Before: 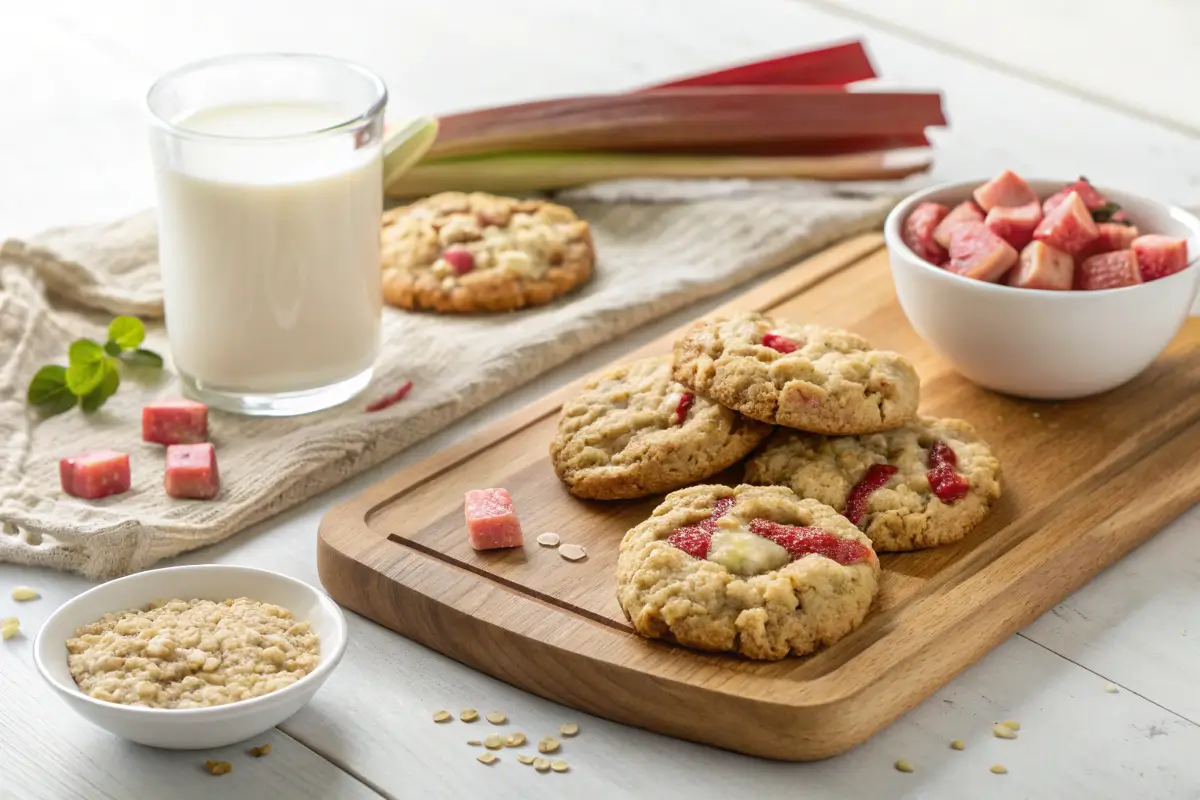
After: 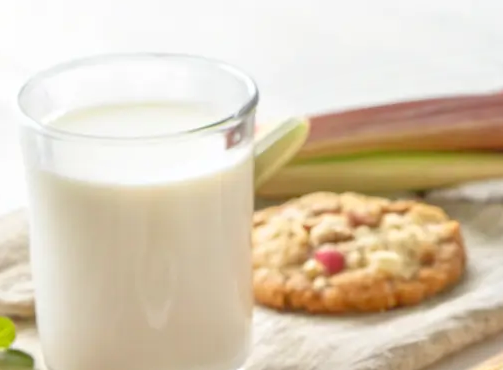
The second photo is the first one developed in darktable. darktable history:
tone equalizer: -7 EV 0.15 EV, -6 EV 0.6 EV, -5 EV 1.15 EV, -4 EV 1.33 EV, -3 EV 1.15 EV, -2 EV 0.6 EV, -1 EV 0.15 EV, mask exposure compensation -0.5 EV
crop and rotate: left 10.817%, top 0.062%, right 47.194%, bottom 53.626%
